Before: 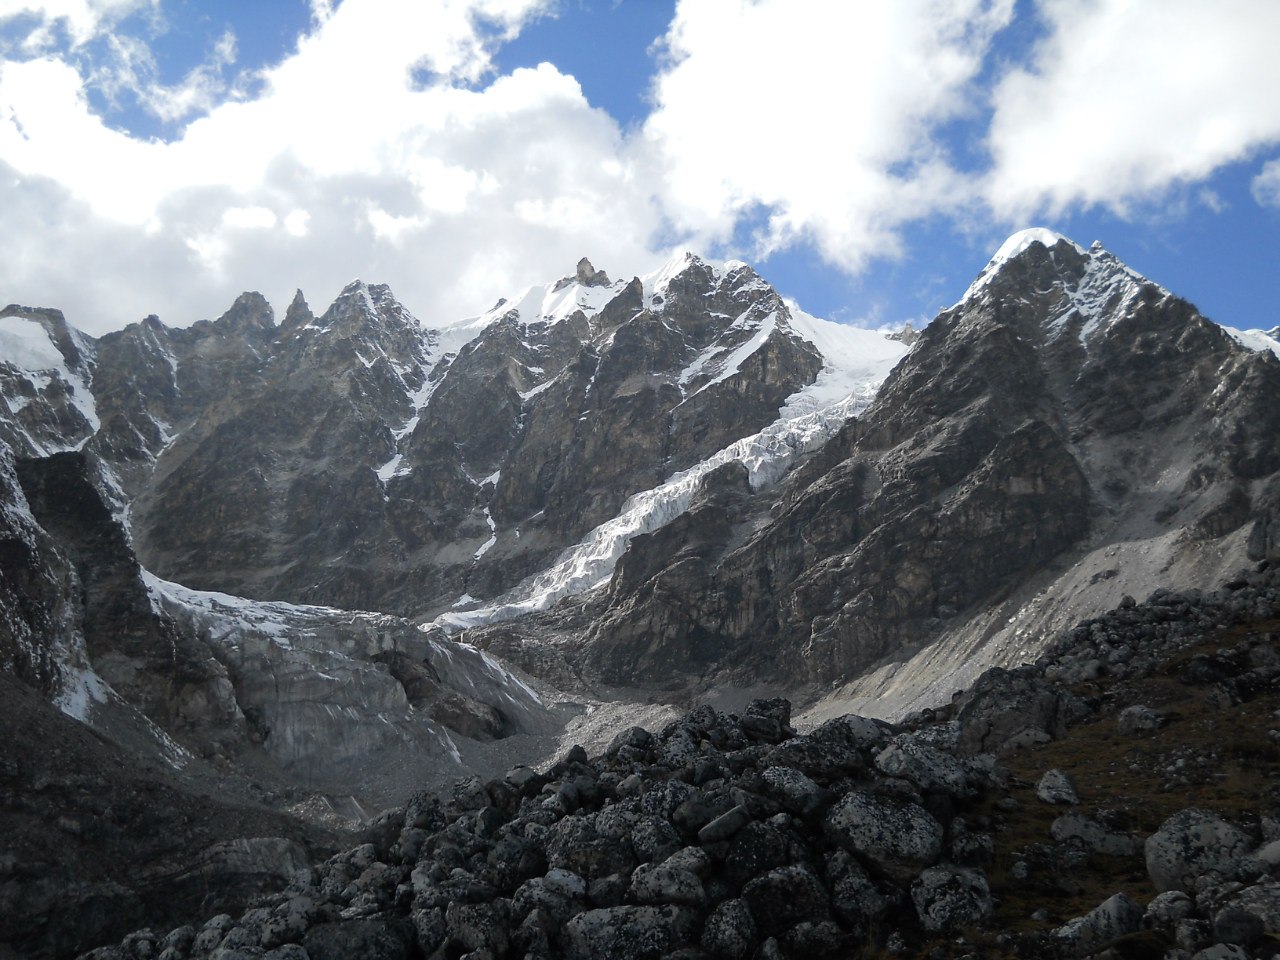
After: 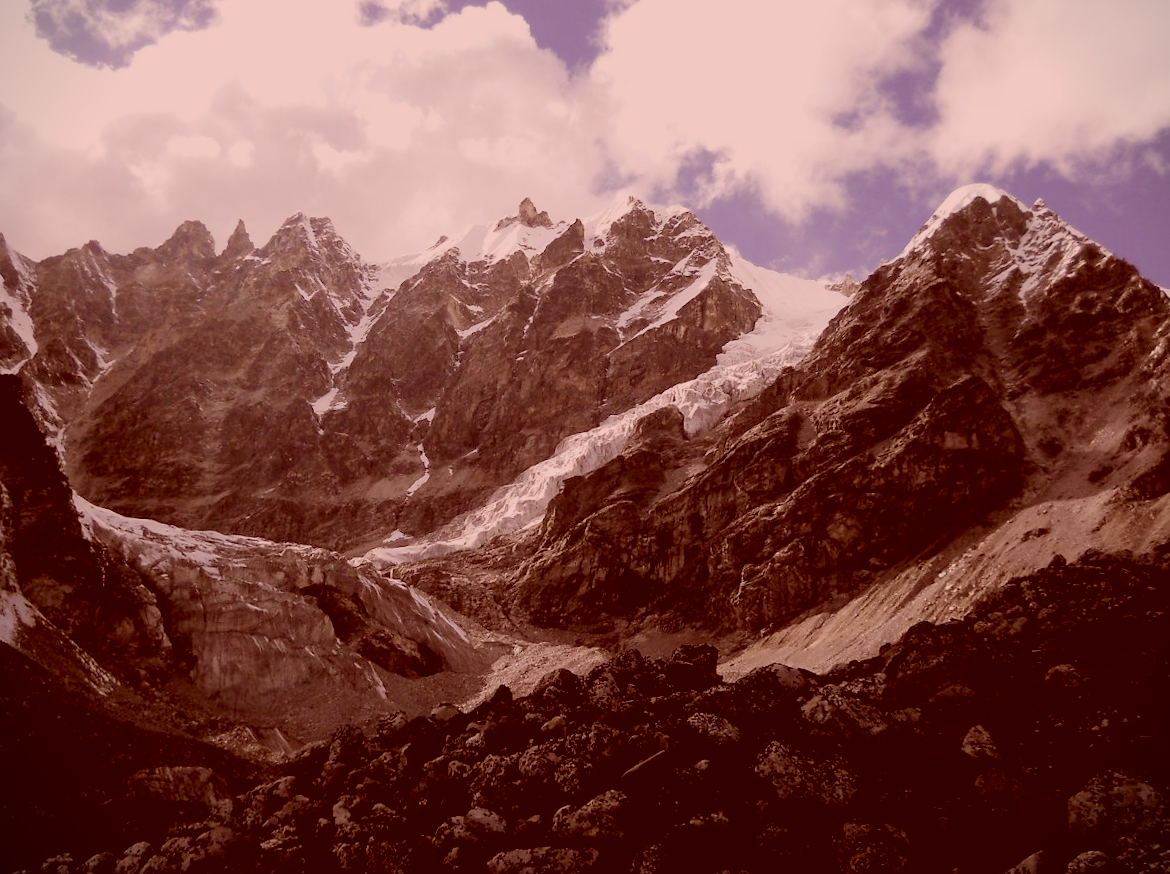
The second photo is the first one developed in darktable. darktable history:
color correction: highlights a* 9.43, highlights b* 8.51, shadows a* 39.76, shadows b* 39.42, saturation 0.81
vignetting: fall-off start 99.65%
filmic rgb: black relative exposure -7.65 EV, white relative exposure 4.56 EV, hardness 3.61, iterations of high-quality reconstruction 0
color balance rgb: highlights gain › chroma 1.432%, highlights gain › hue 310.35°, global offset › luminance -1.439%, perceptual saturation grading › global saturation 19.689%, global vibrance 20%
crop and rotate: angle -1.96°, left 3.079%, top 4.142%, right 1.389%, bottom 0.648%
